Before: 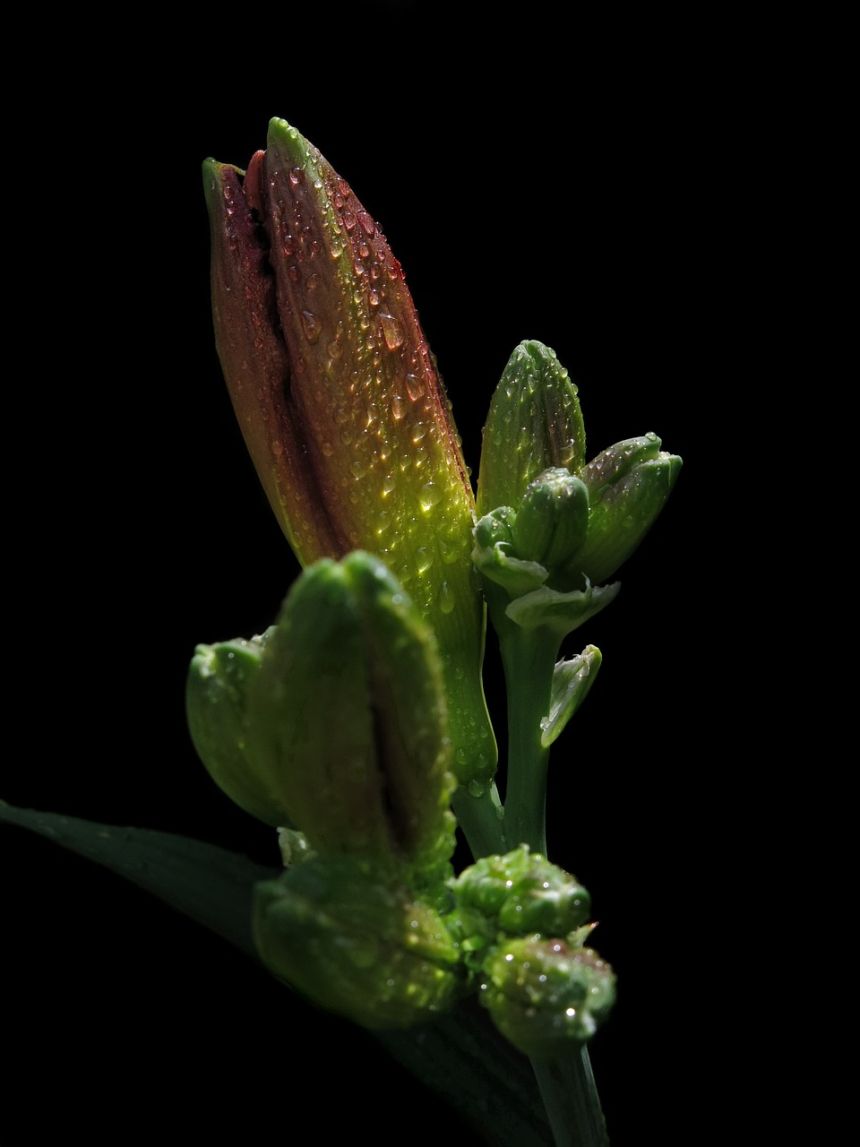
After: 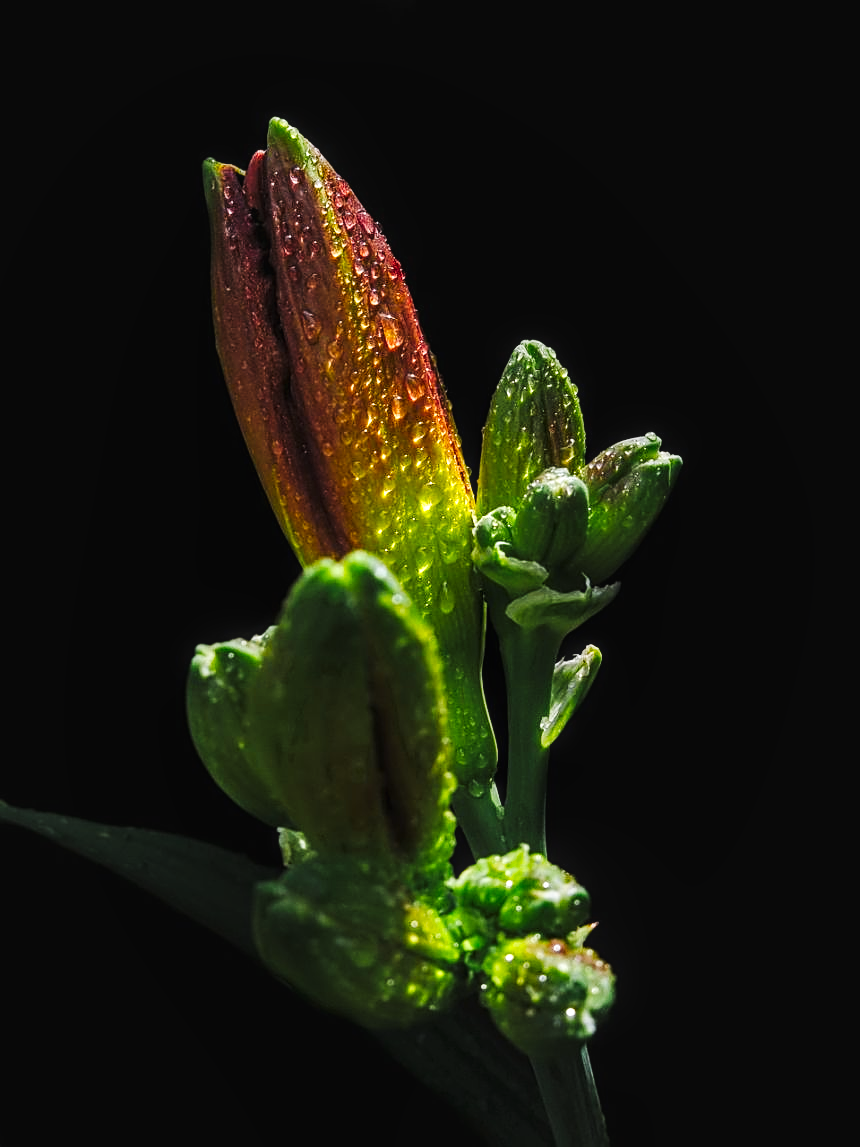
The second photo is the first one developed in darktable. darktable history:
local contrast: on, module defaults
tone curve: curves: ch0 [(0, 0.026) (0.184, 0.172) (0.391, 0.468) (0.446, 0.56) (0.605, 0.758) (0.831, 0.931) (0.992, 1)]; ch1 [(0, 0) (0.437, 0.447) (0.501, 0.502) (0.538, 0.539) (0.574, 0.589) (0.617, 0.64) (0.699, 0.749) (0.859, 0.919) (1, 1)]; ch2 [(0, 0) (0.33, 0.301) (0.421, 0.443) (0.447, 0.482) (0.499, 0.509) (0.538, 0.564) (0.585, 0.615) (0.664, 0.664) (1, 1)], preserve colors none
color zones: curves: ch0 [(0.224, 0.526) (0.75, 0.5)]; ch1 [(0.055, 0.526) (0.224, 0.761) (0.377, 0.526) (0.75, 0.5)]
sharpen: on, module defaults
